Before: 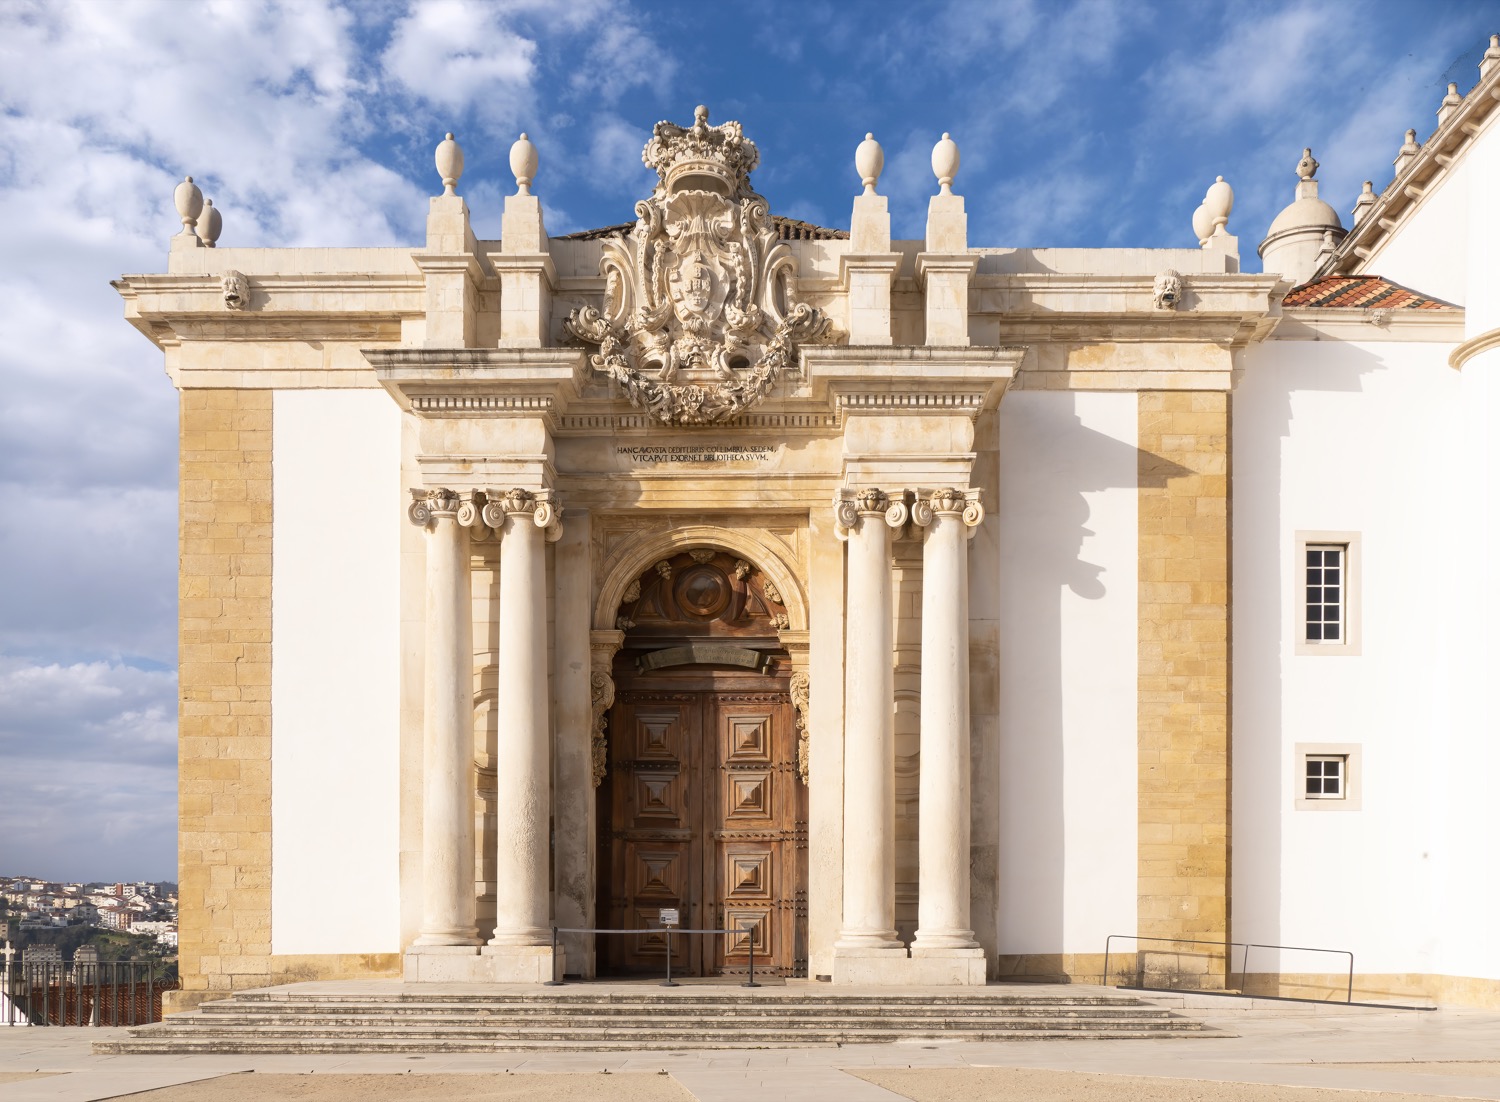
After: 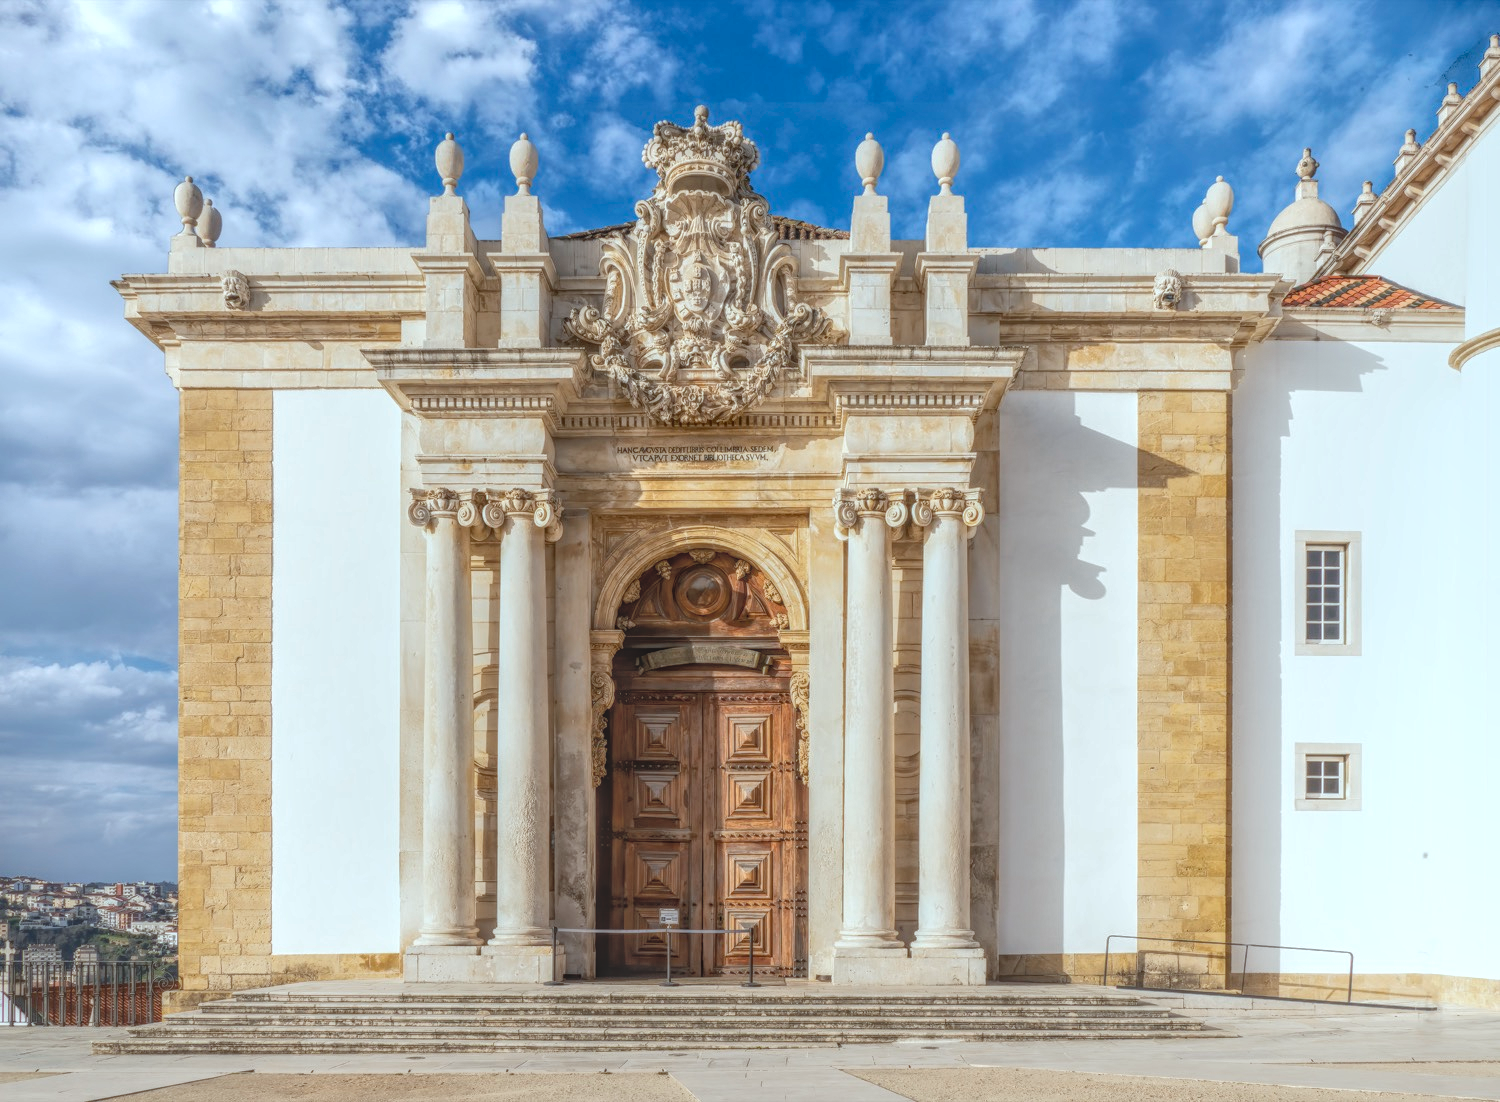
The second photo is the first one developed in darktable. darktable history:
local contrast: highlights 20%, shadows 30%, detail 200%, midtone range 0.2
white balance: red 0.925, blue 1.046
